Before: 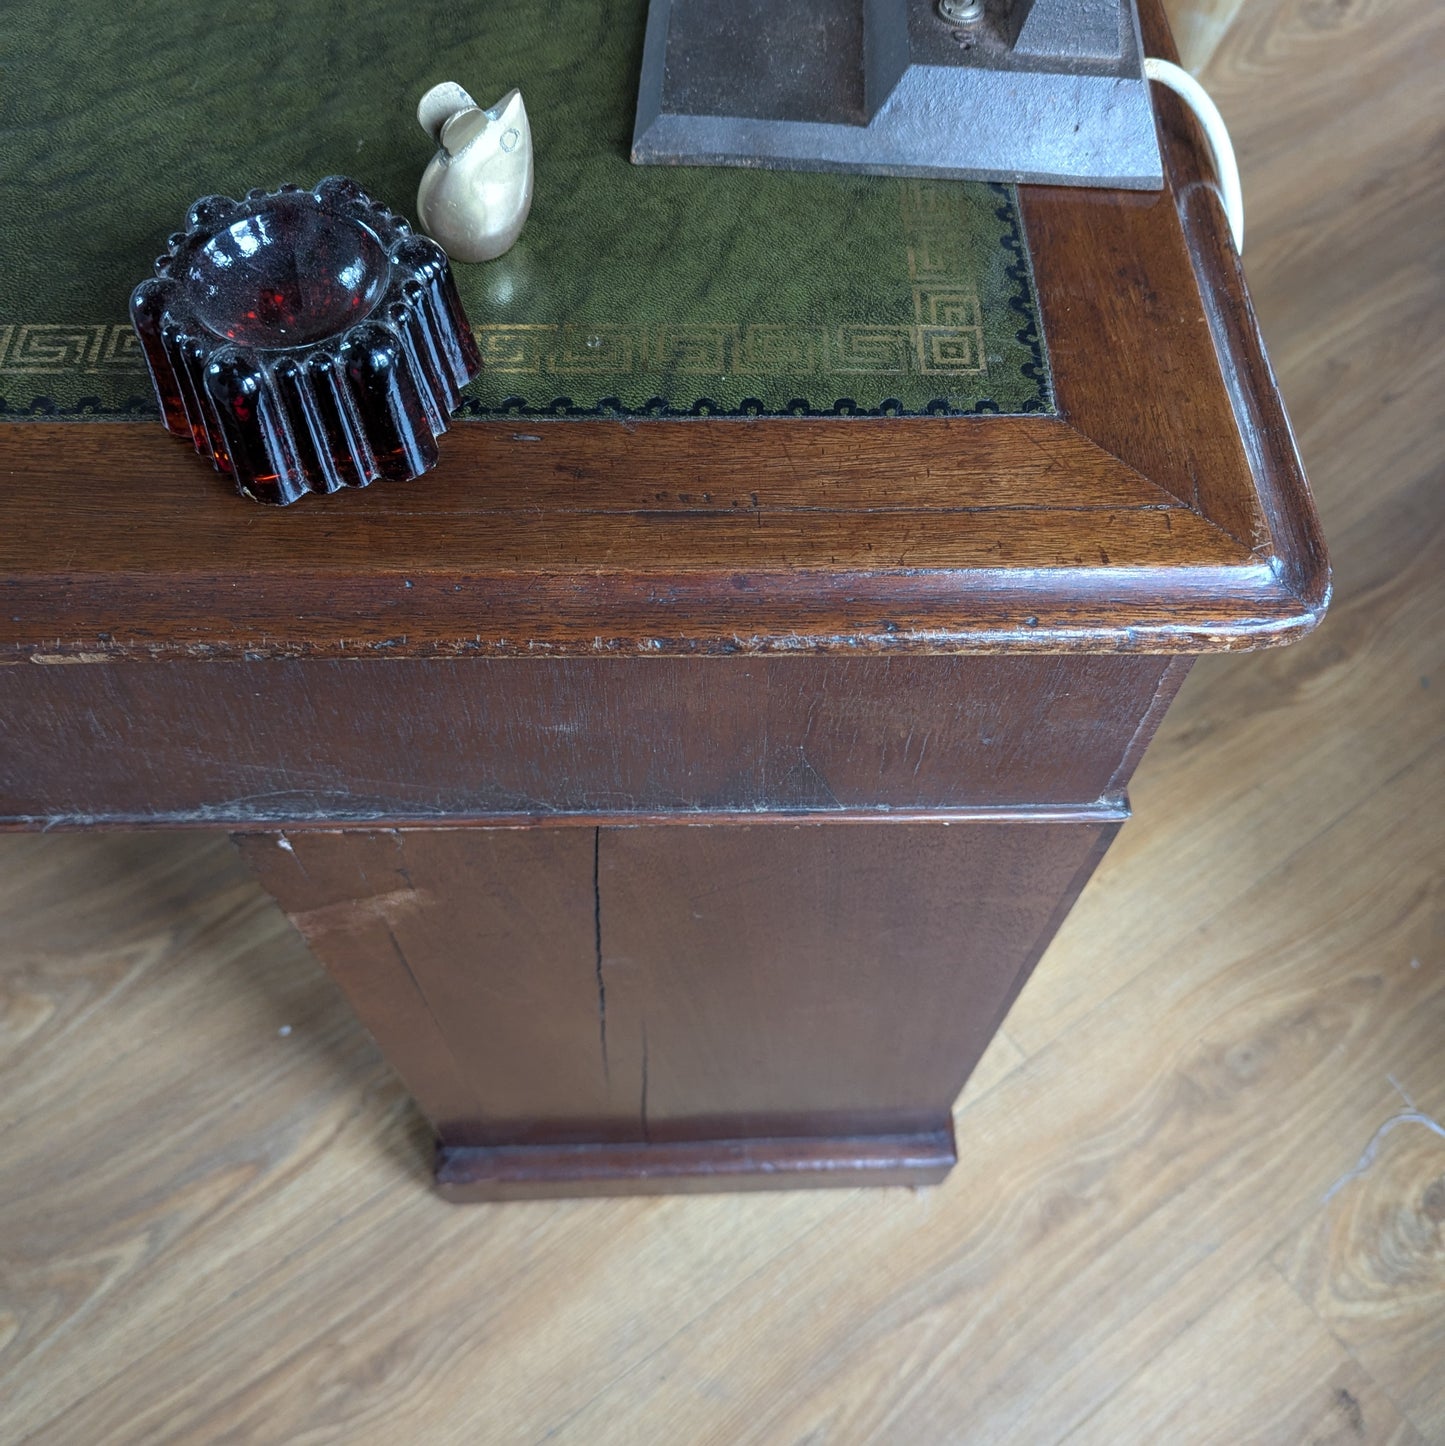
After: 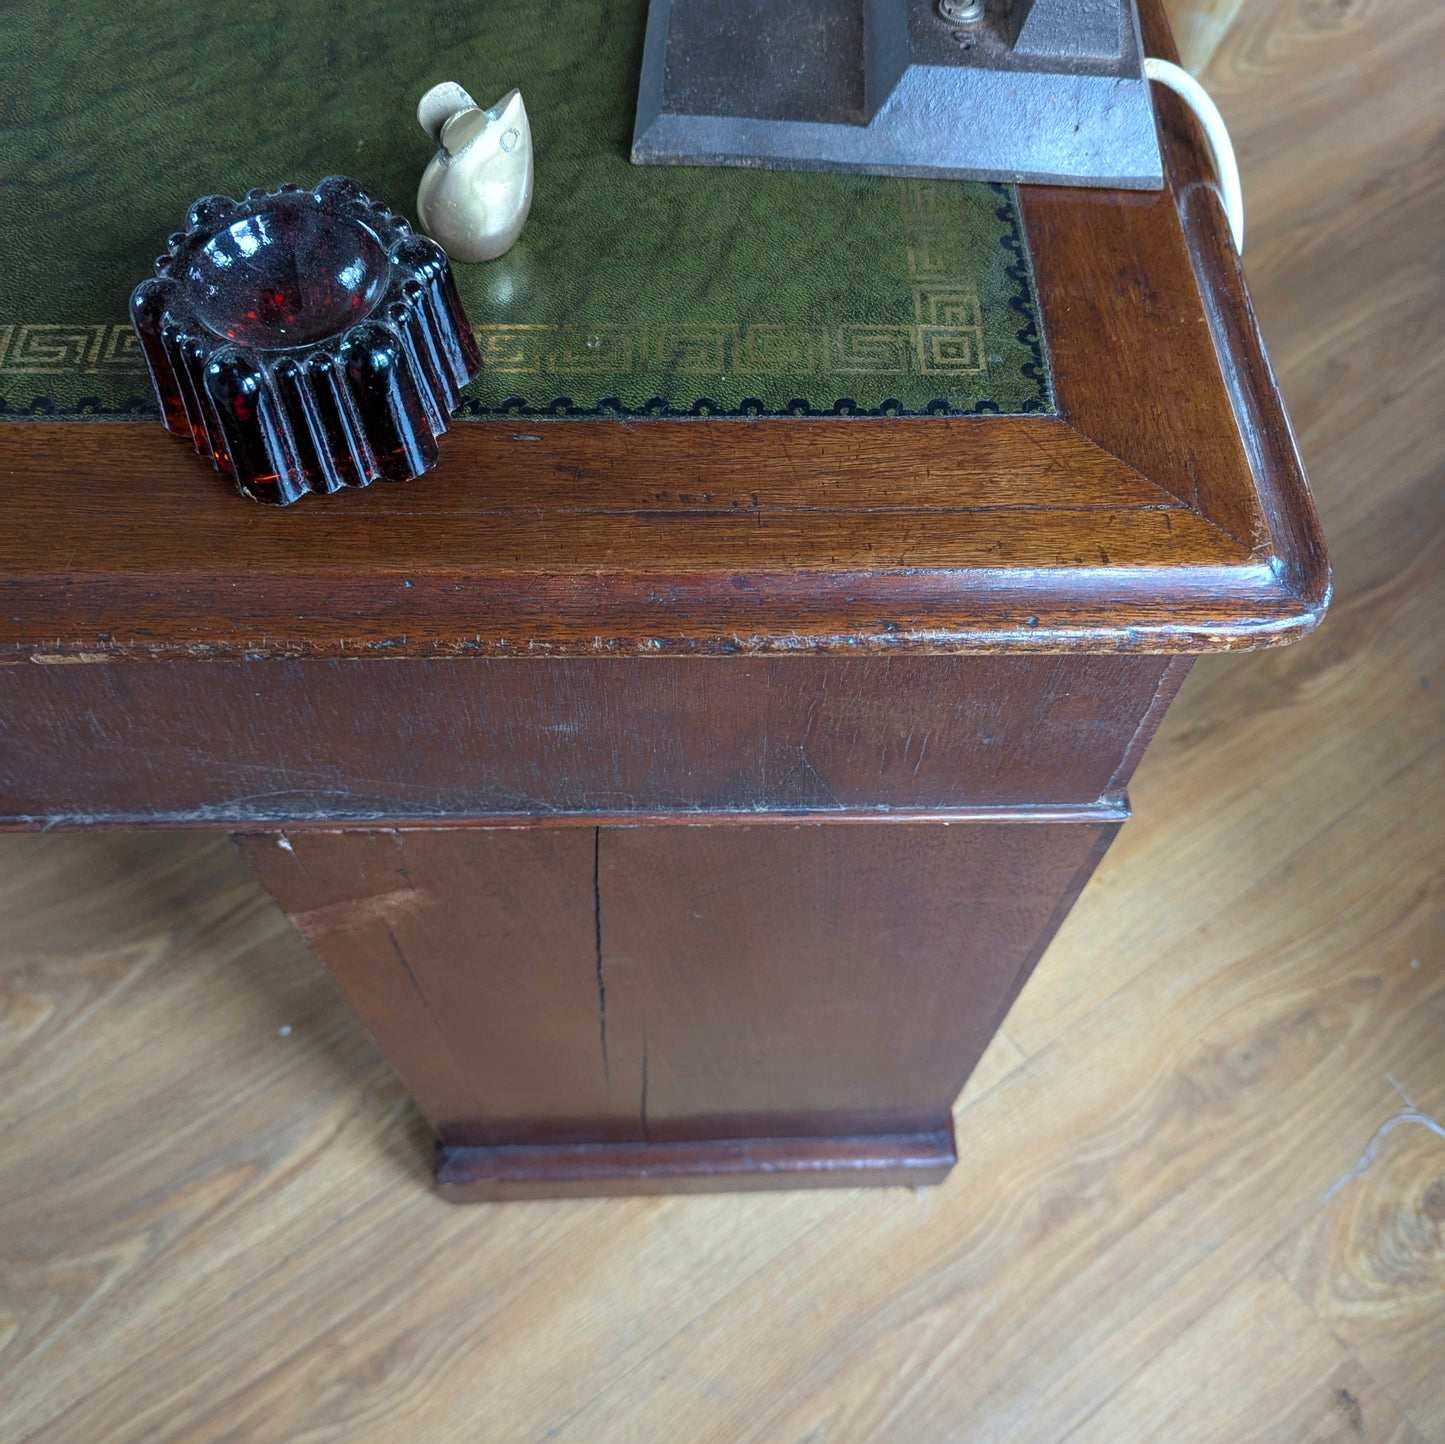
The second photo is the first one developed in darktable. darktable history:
color balance rgb: linear chroma grading › global chroma 6.48%, perceptual saturation grading › global saturation 12.96%, global vibrance 6.02%
crop: bottom 0.071%
exposure: compensate highlight preservation false
